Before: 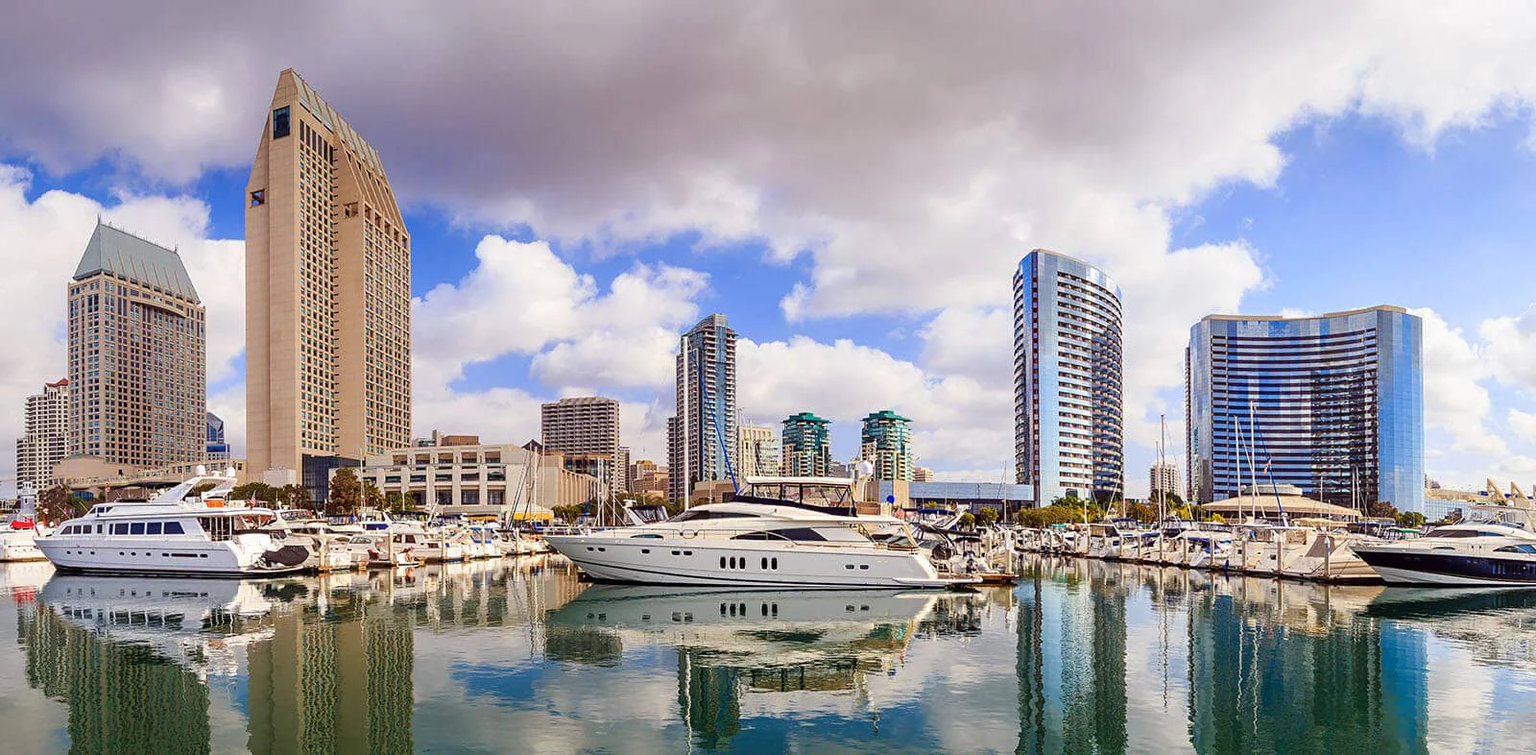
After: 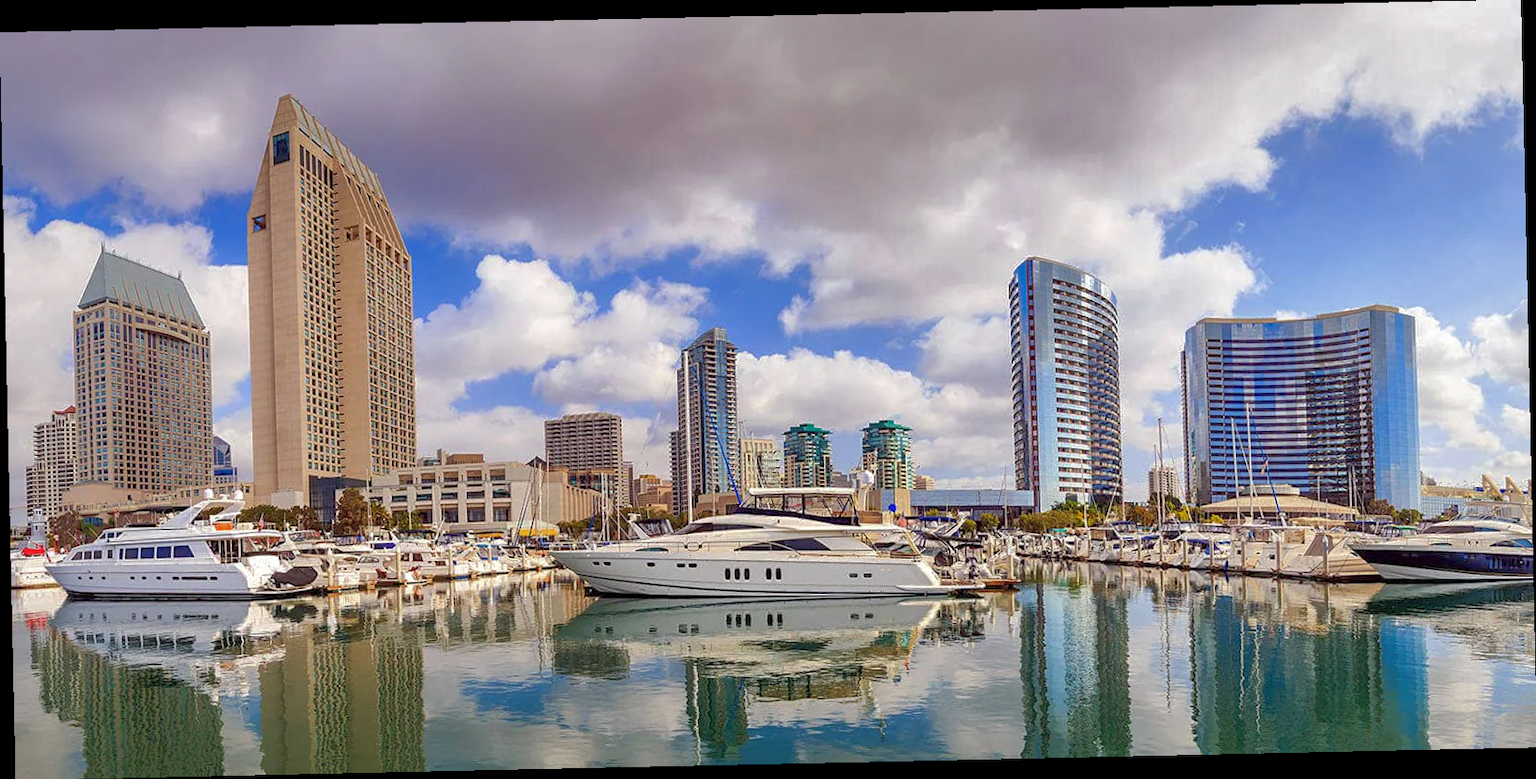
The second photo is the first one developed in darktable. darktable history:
local contrast: highlights 100%, shadows 100%, detail 120%, midtone range 0.2
rotate and perspective: rotation -1.24°, automatic cropping off
shadows and highlights: shadows 60, highlights -60
